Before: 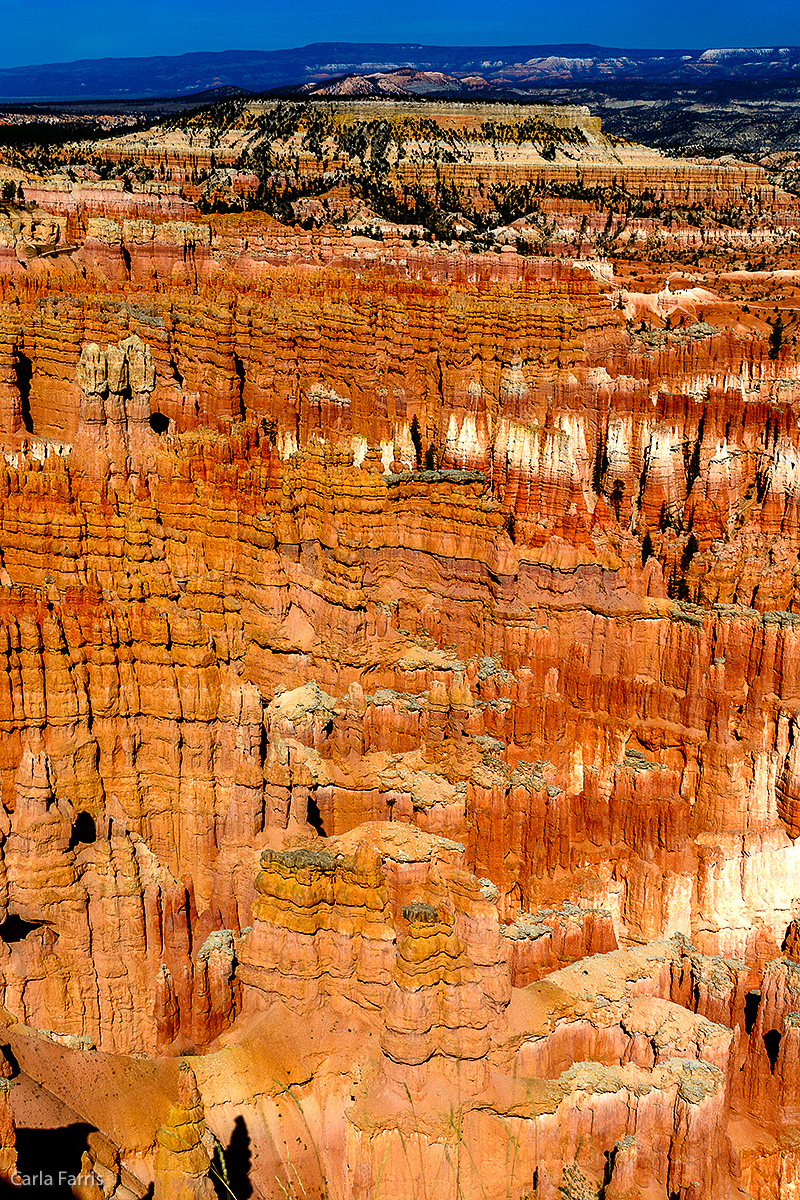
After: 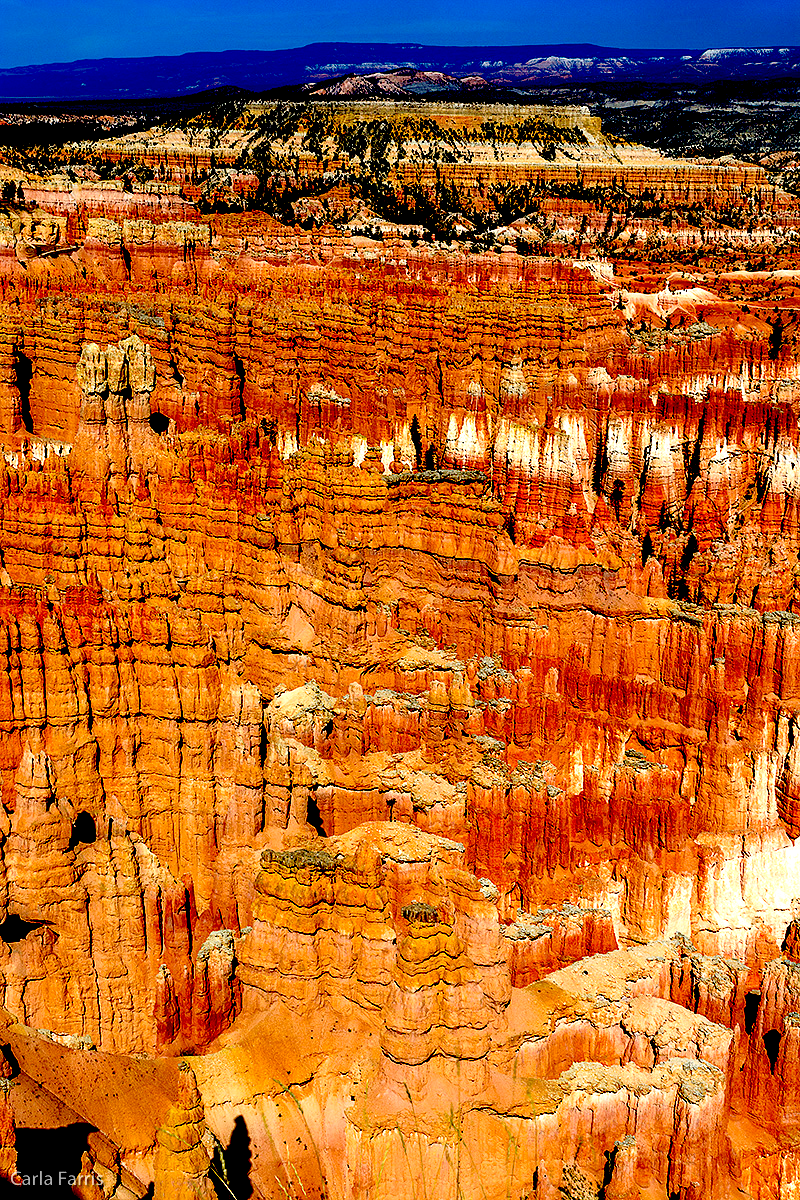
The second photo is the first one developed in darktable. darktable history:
exposure: black level correction 0.056, exposure -0.032 EV, compensate exposure bias true, compensate highlight preservation false
